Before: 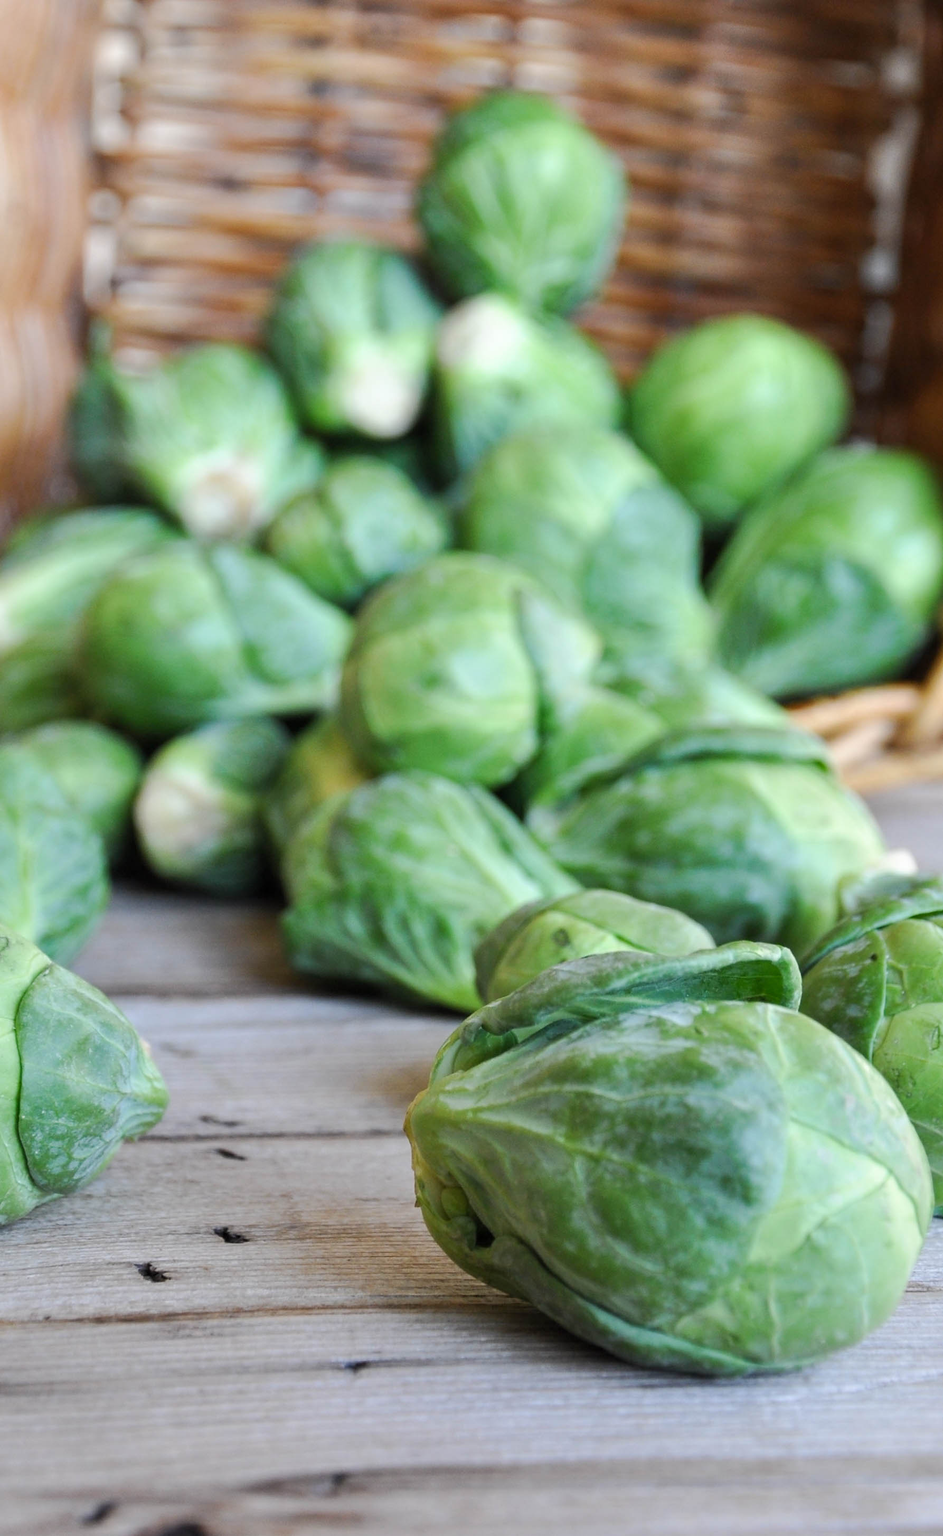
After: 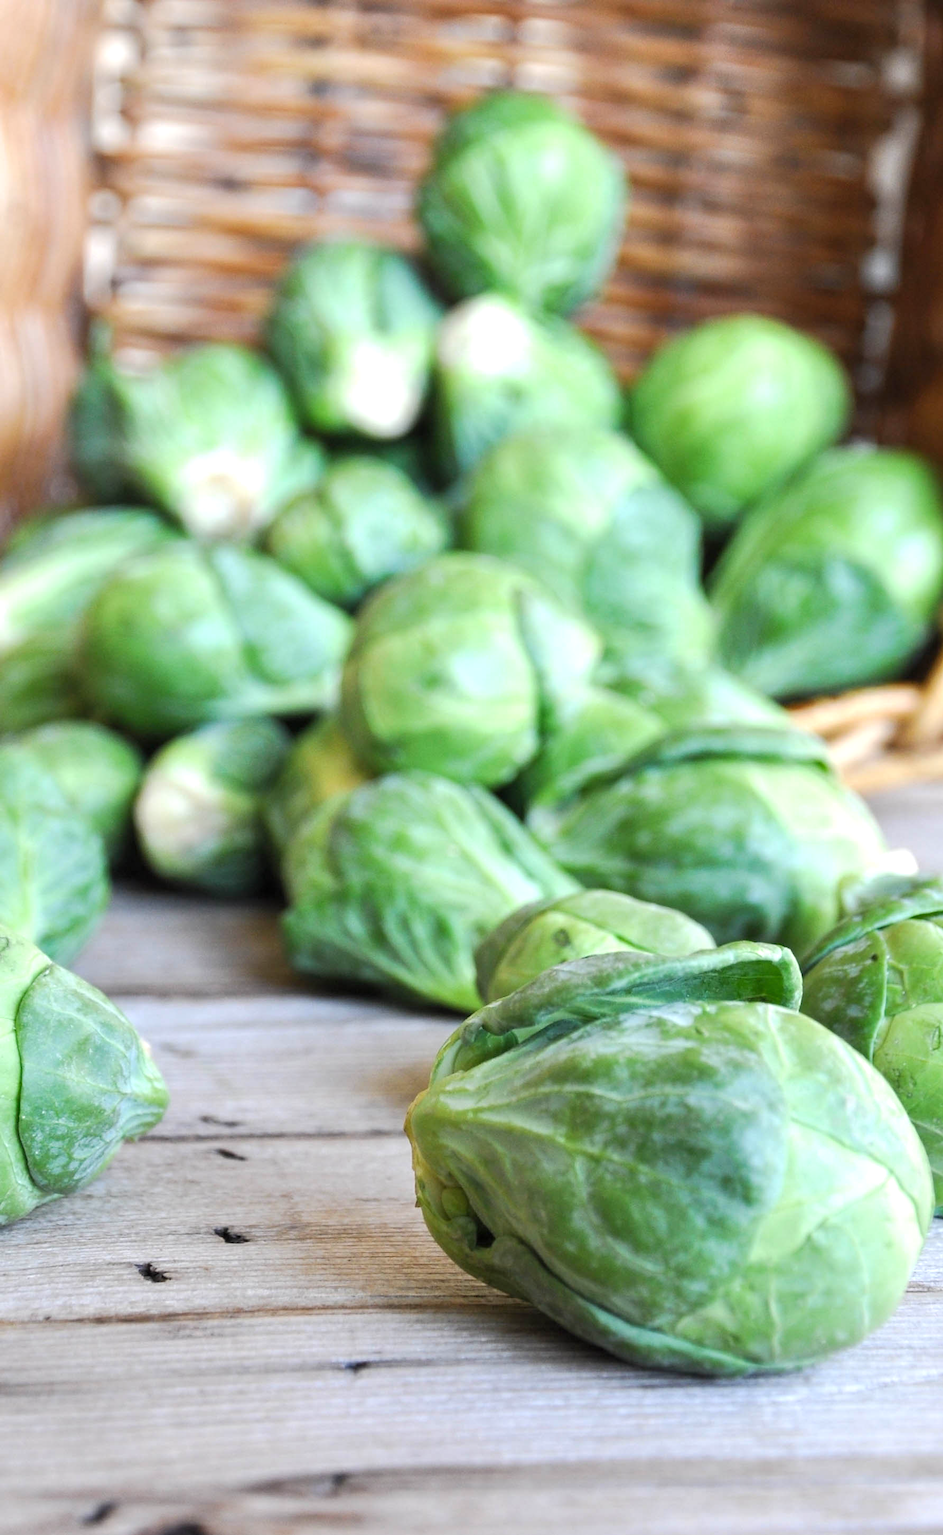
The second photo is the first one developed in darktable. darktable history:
tone equalizer: edges refinement/feathering 500, mask exposure compensation -1.57 EV, preserve details no
exposure: black level correction 0, exposure 0.499 EV, compensate highlight preservation false
